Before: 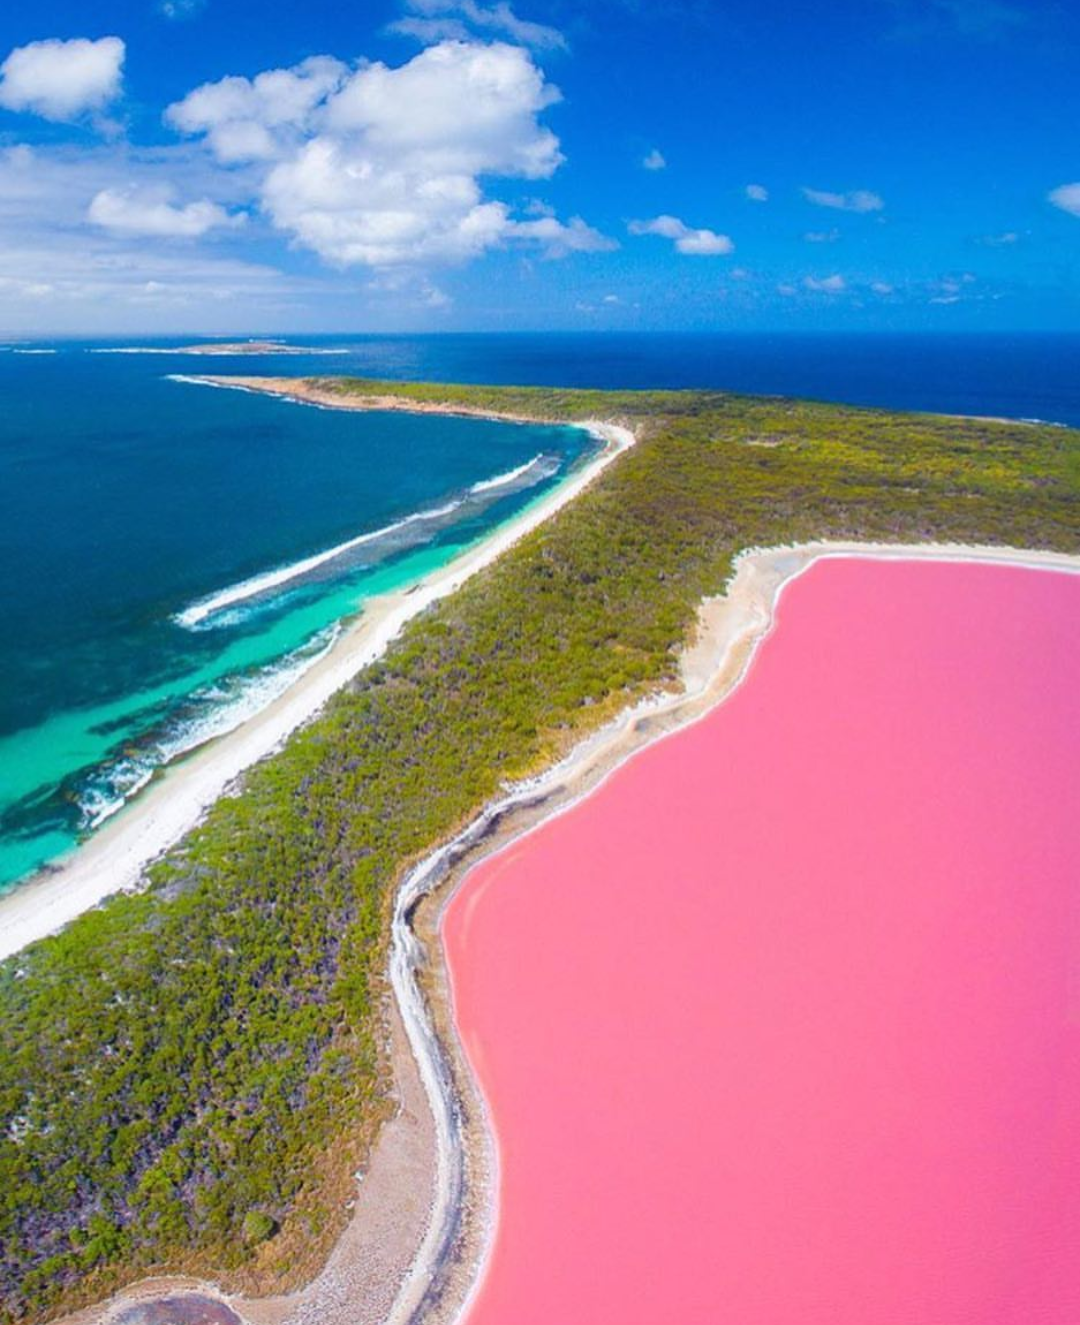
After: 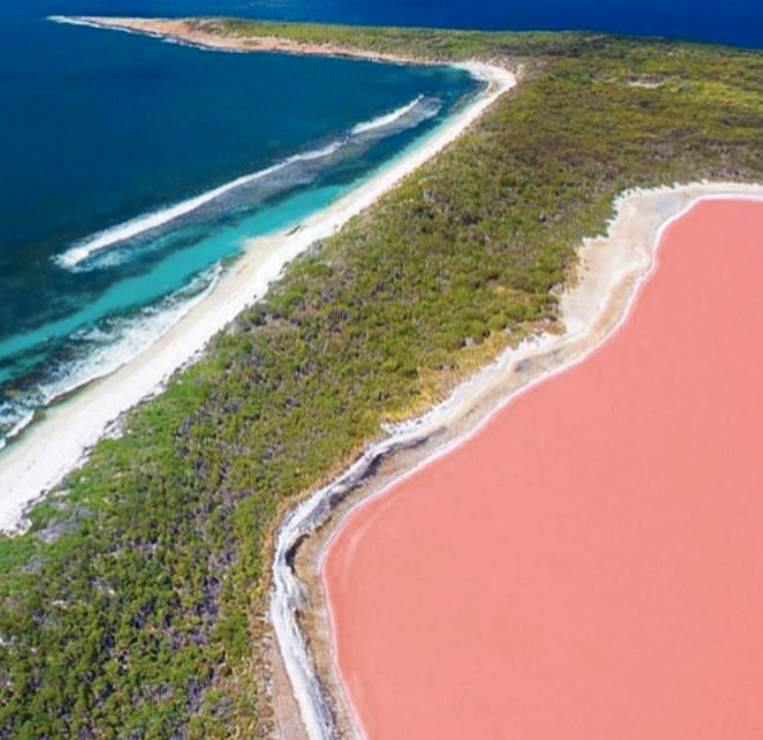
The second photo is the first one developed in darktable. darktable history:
color zones: curves: ch0 [(0, 0.5) (0.125, 0.4) (0.25, 0.5) (0.375, 0.4) (0.5, 0.4) (0.625, 0.35) (0.75, 0.35) (0.875, 0.5)]; ch1 [(0, 0.35) (0.125, 0.45) (0.25, 0.35) (0.375, 0.35) (0.5, 0.35) (0.625, 0.35) (0.75, 0.45) (0.875, 0.35)]; ch2 [(0, 0.6) (0.125, 0.5) (0.25, 0.5) (0.375, 0.6) (0.5, 0.6) (0.625, 0.5) (0.75, 0.5) (0.875, 0.5)]
crop: left 11.03%, top 27.099%, right 18.269%, bottom 16.989%
contrast brightness saturation: contrast 0.148, brightness -0.011, saturation 0.099
